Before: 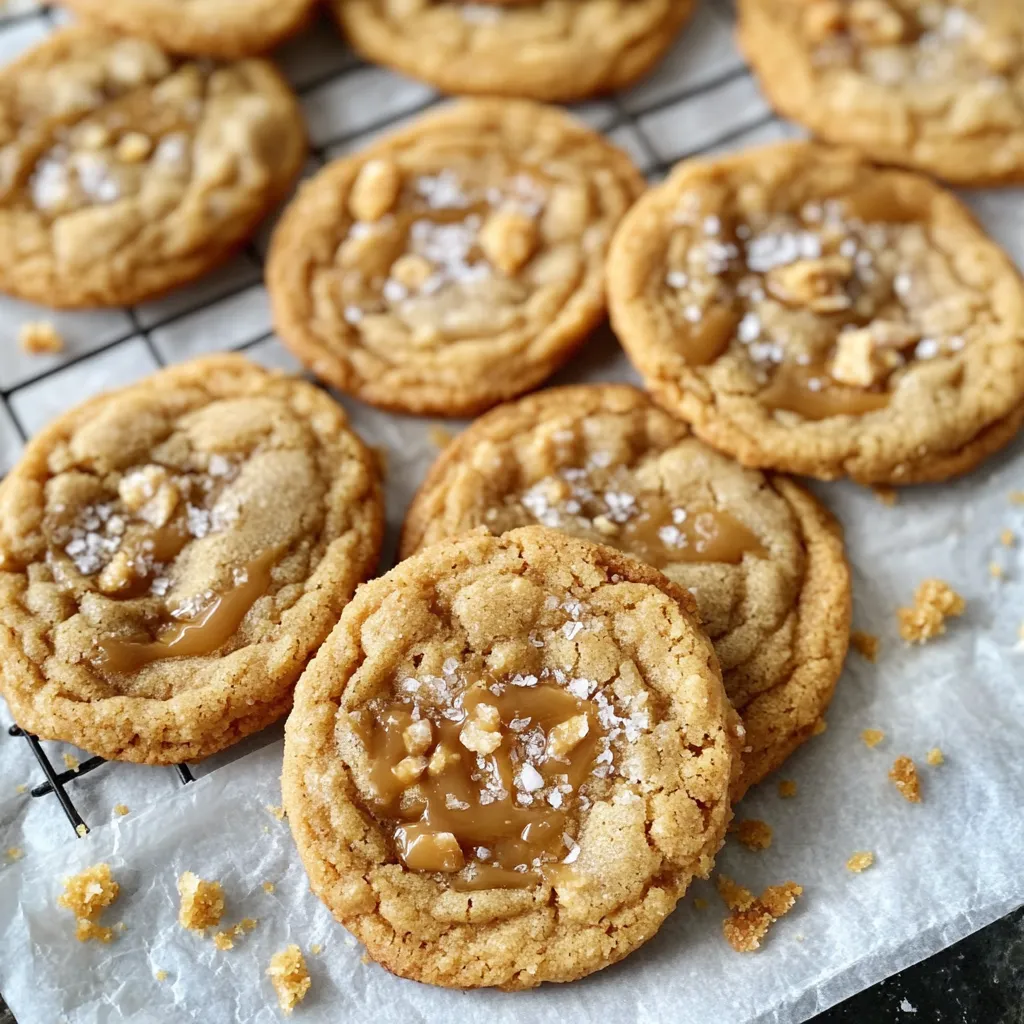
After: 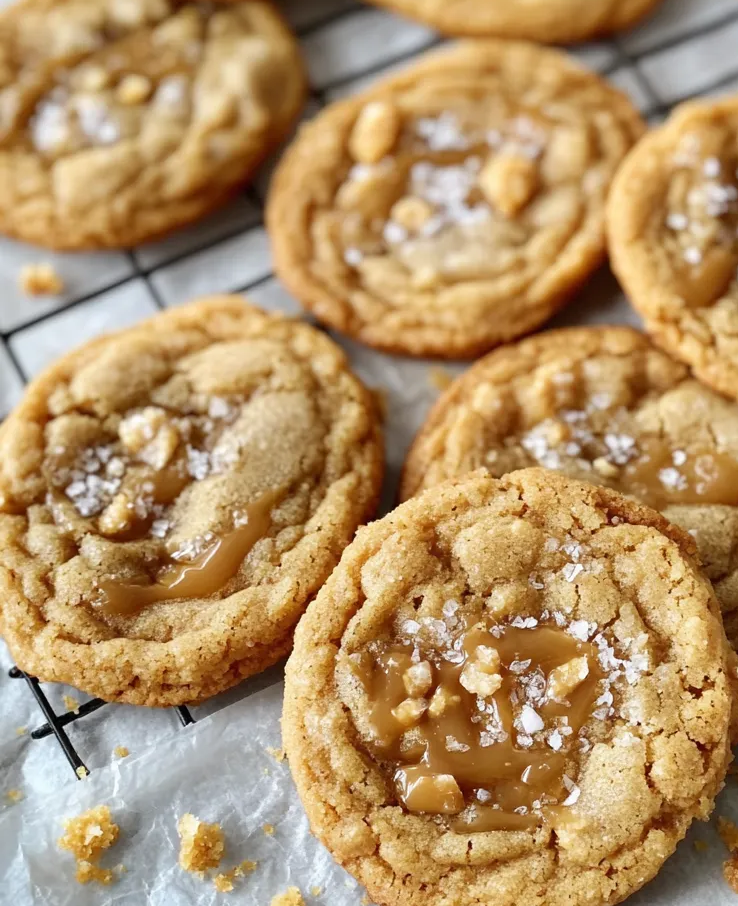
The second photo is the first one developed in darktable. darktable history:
crop: top 5.76%, right 27.89%, bottom 5.682%
